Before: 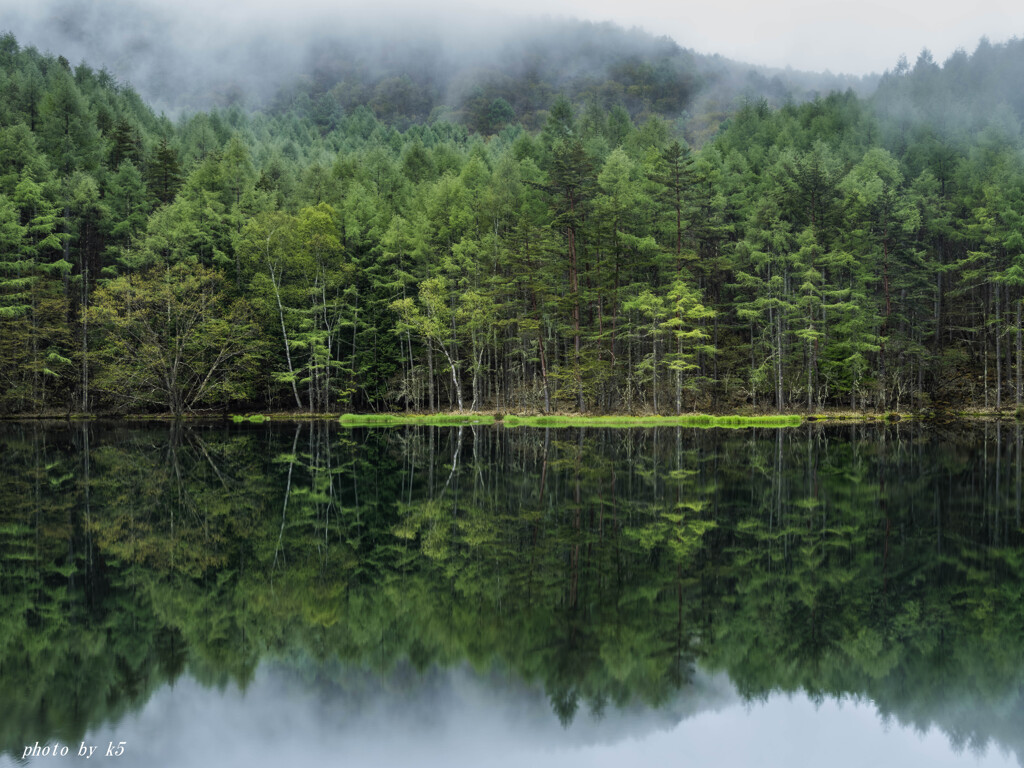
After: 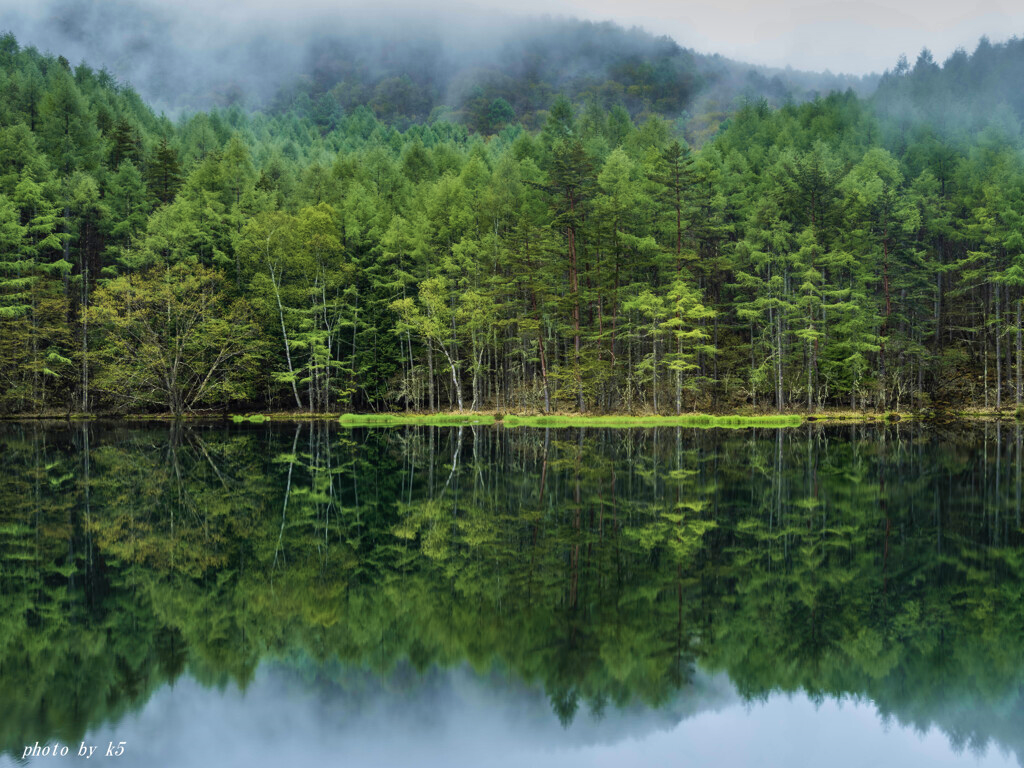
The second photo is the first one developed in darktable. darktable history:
shadows and highlights: radius 107.16, shadows 41.24, highlights -72.66, low approximation 0.01, soften with gaussian
velvia: strength 50.19%
